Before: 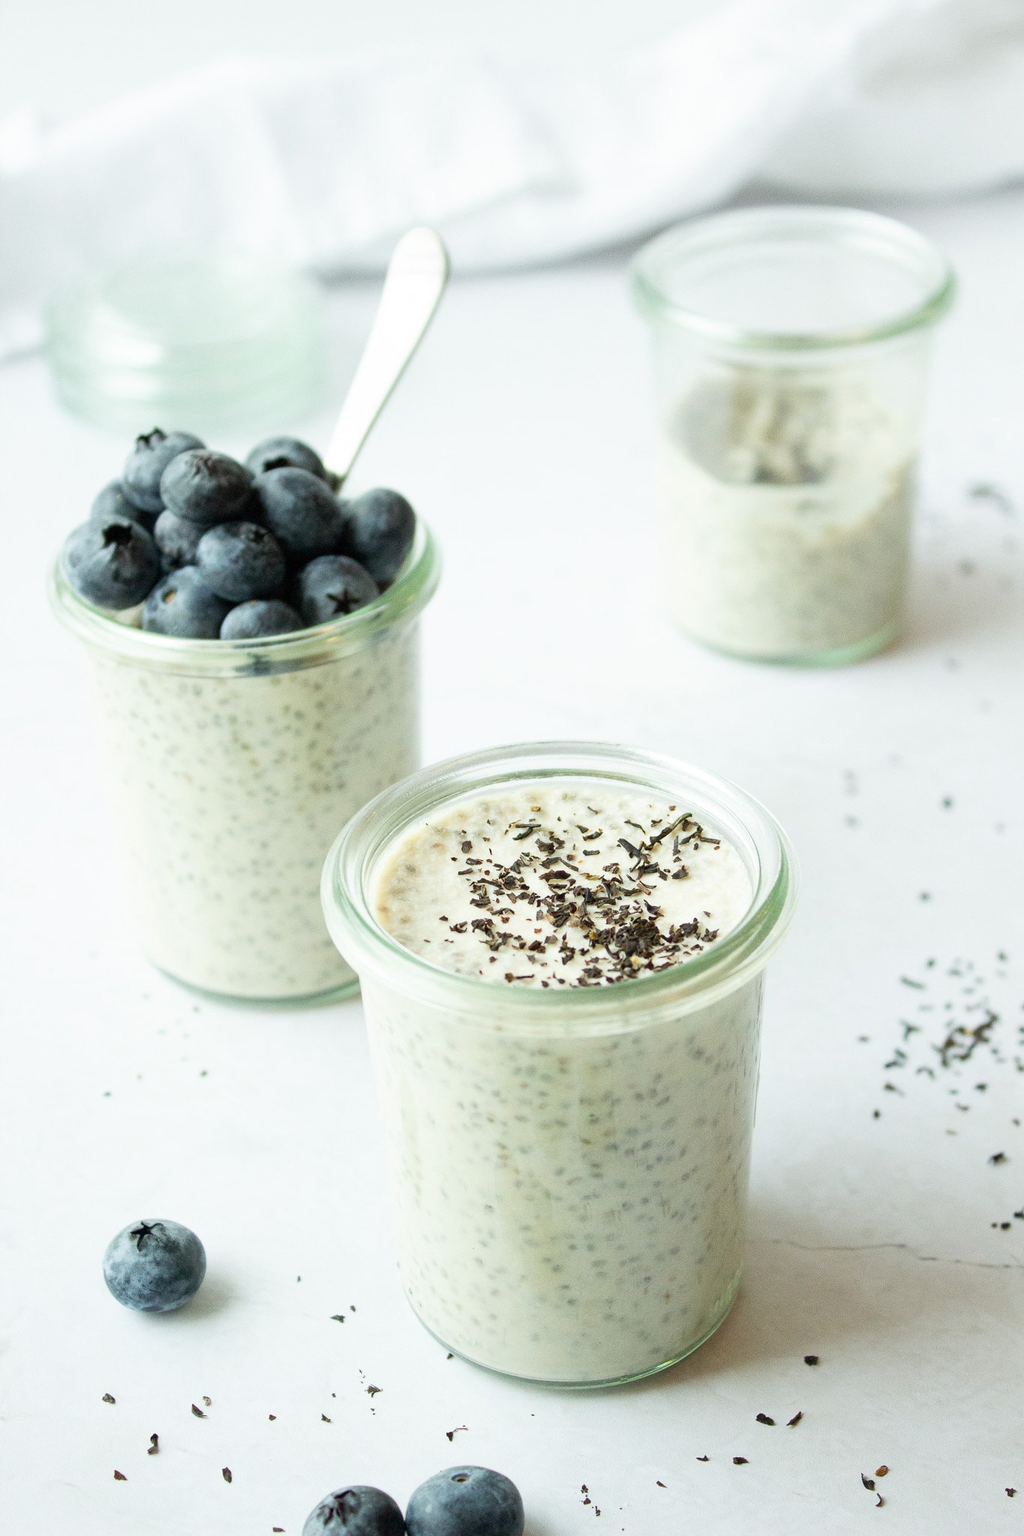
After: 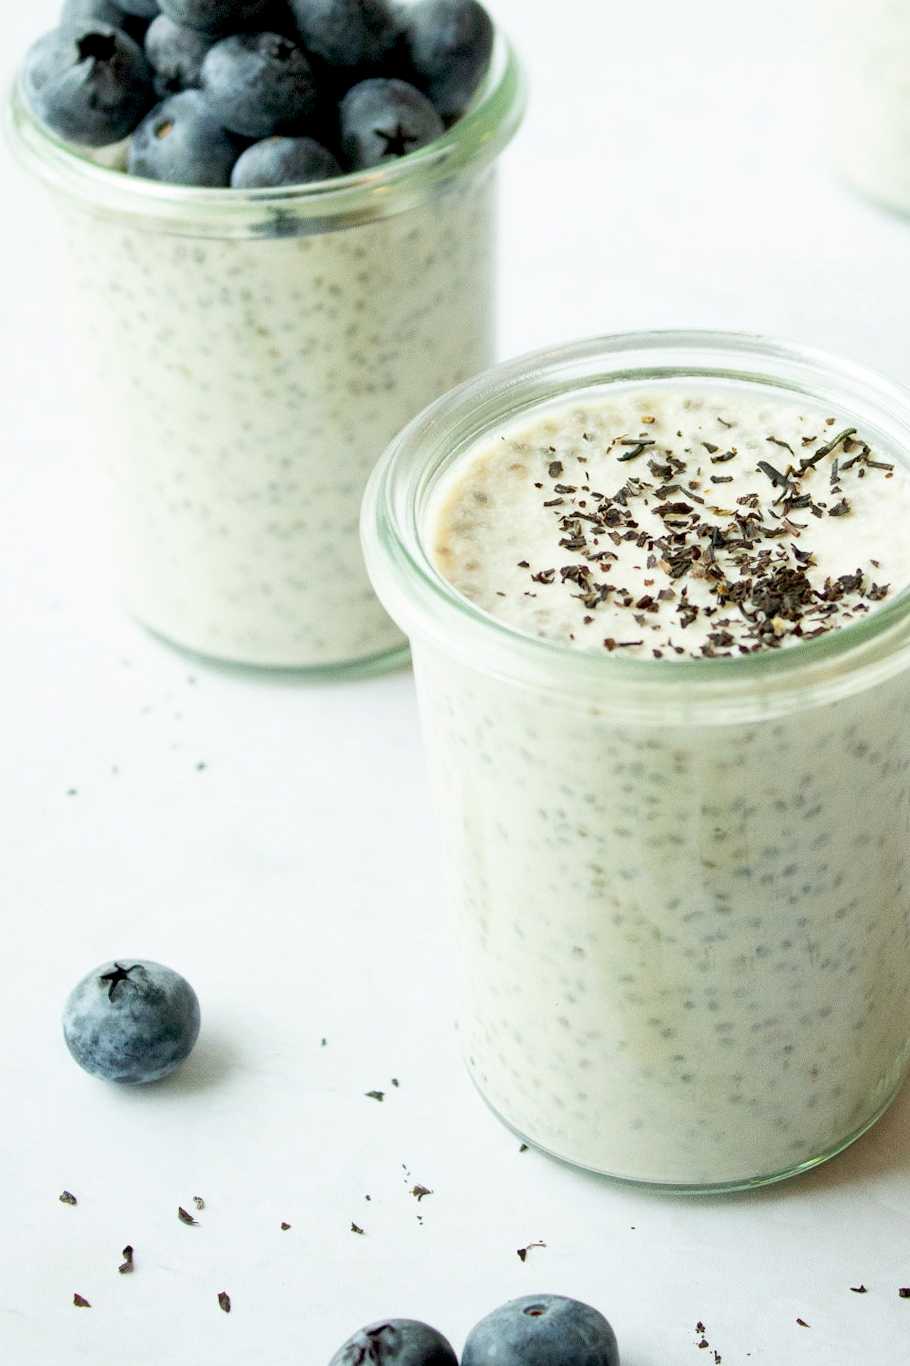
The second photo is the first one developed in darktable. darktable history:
crop and rotate: angle -0.82°, left 3.85%, top 31.828%, right 27.992%
exposure: black level correction 0.009, compensate highlight preservation false
